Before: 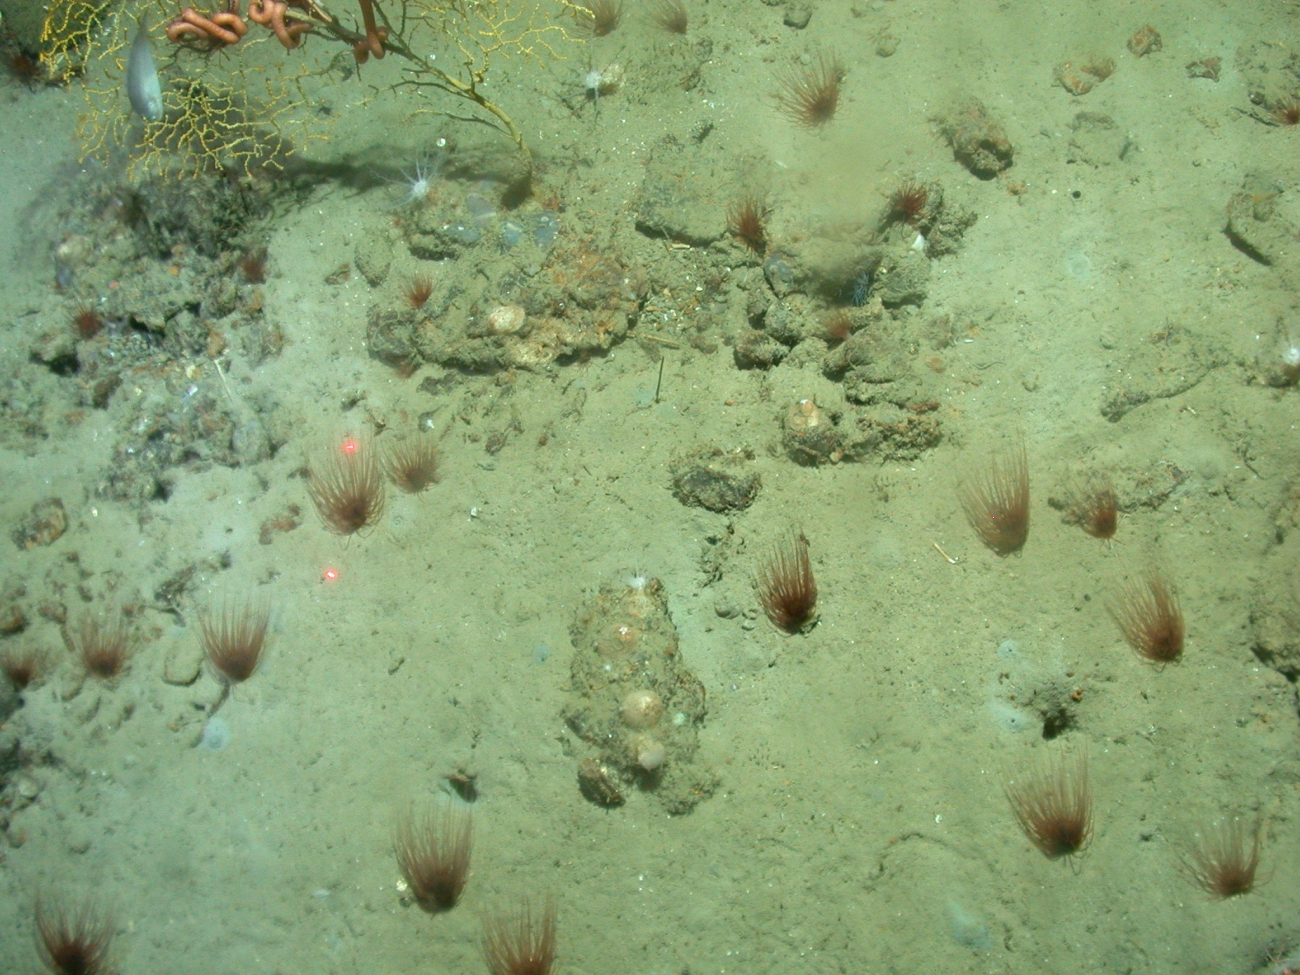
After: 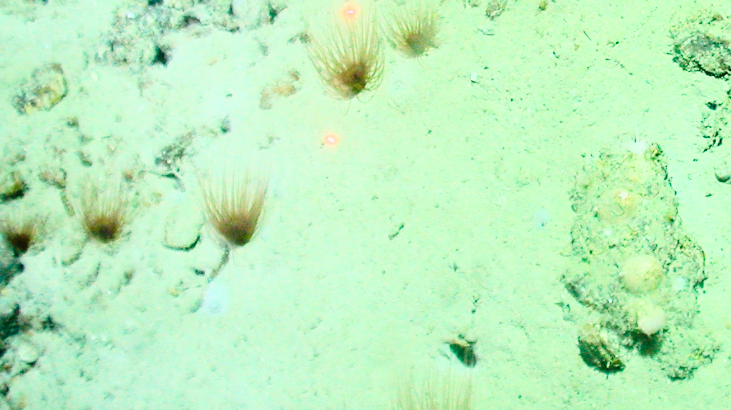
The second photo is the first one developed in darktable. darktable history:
crop: top 44.642%, right 43.743%, bottom 13.214%
color balance rgb: perceptual saturation grading › global saturation 30.972%, perceptual brilliance grading › highlights 11.331%
exposure: black level correction 0.01, exposure 0.007 EV, compensate exposure bias true, compensate highlight preservation false
color zones: curves: ch2 [(0, 0.488) (0.143, 0.417) (0.286, 0.212) (0.429, 0.179) (0.571, 0.154) (0.714, 0.415) (0.857, 0.495) (1, 0.488)], mix -137.2%
base curve: curves: ch0 [(0, 0) (0.007, 0.004) (0.027, 0.03) (0.046, 0.07) (0.207, 0.54) (0.442, 0.872) (0.673, 0.972) (1, 1)]
contrast brightness saturation: contrast -0.08, brightness -0.044, saturation -0.108
tone curve: curves: ch0 [(0, 0) (0.003, 0.015) (0.011, 0.019) (0.025, 0.026) (0.044, 0.041) (0.069, 0.057) (0.1, 0.085) (0.136, 0.116) (0.177, 0.158) (0.224, 0.215) (0.277, 0.286) (0.335, 0.367) (0.399, 0.452) (0.468, 0.534) (0.543, 0.612) (0.623, 0.698) (0.709, 0.775) (0.801, 0.858) (0.898, 0.928) (1, 1)], preserve colors none
sharpen: radius 1.437, amount 0.401, threshold 1.543
